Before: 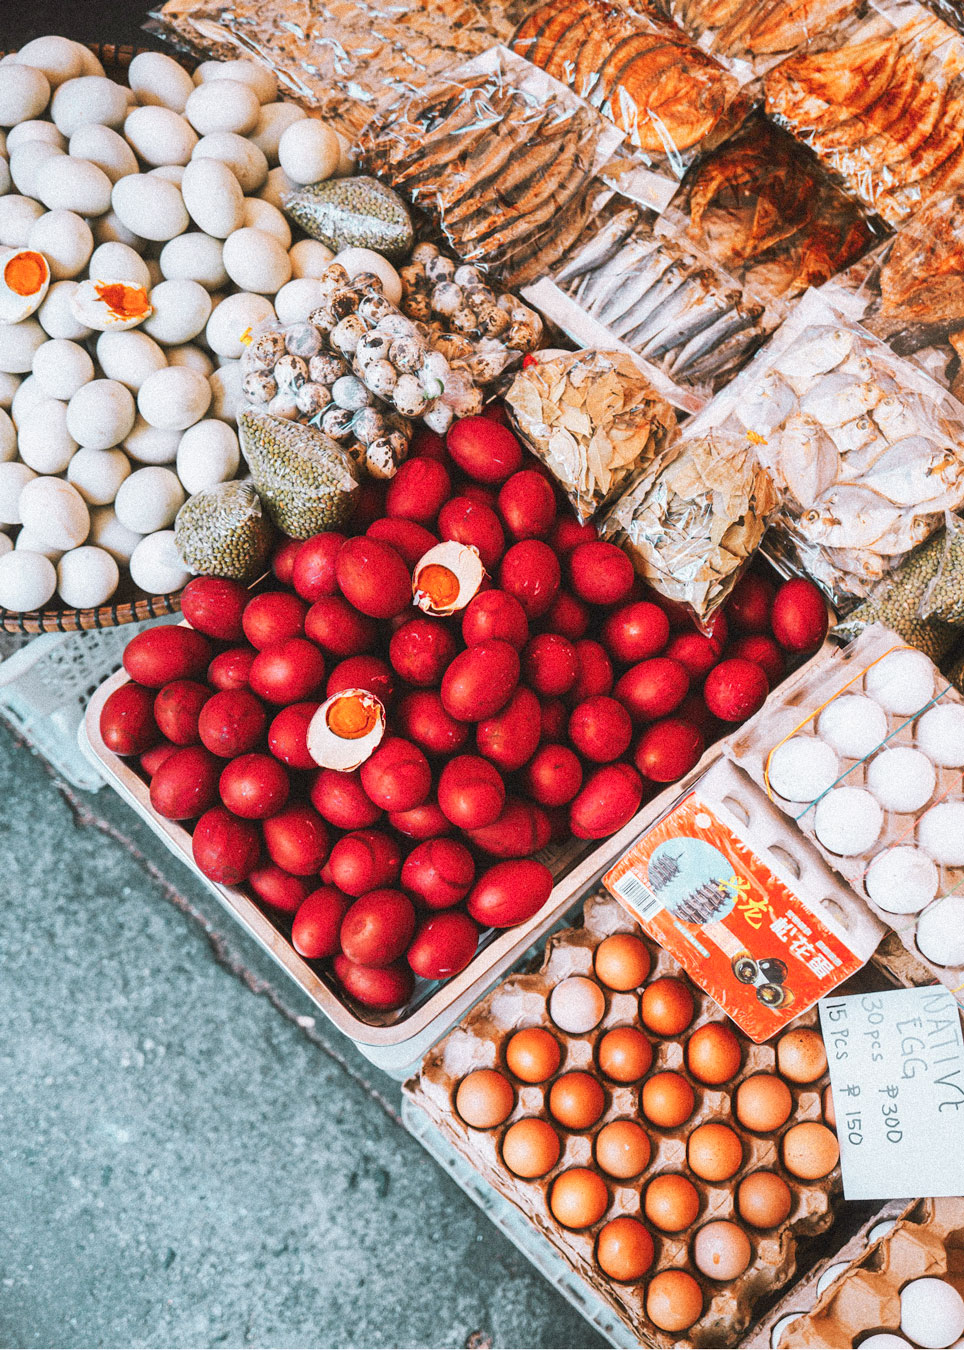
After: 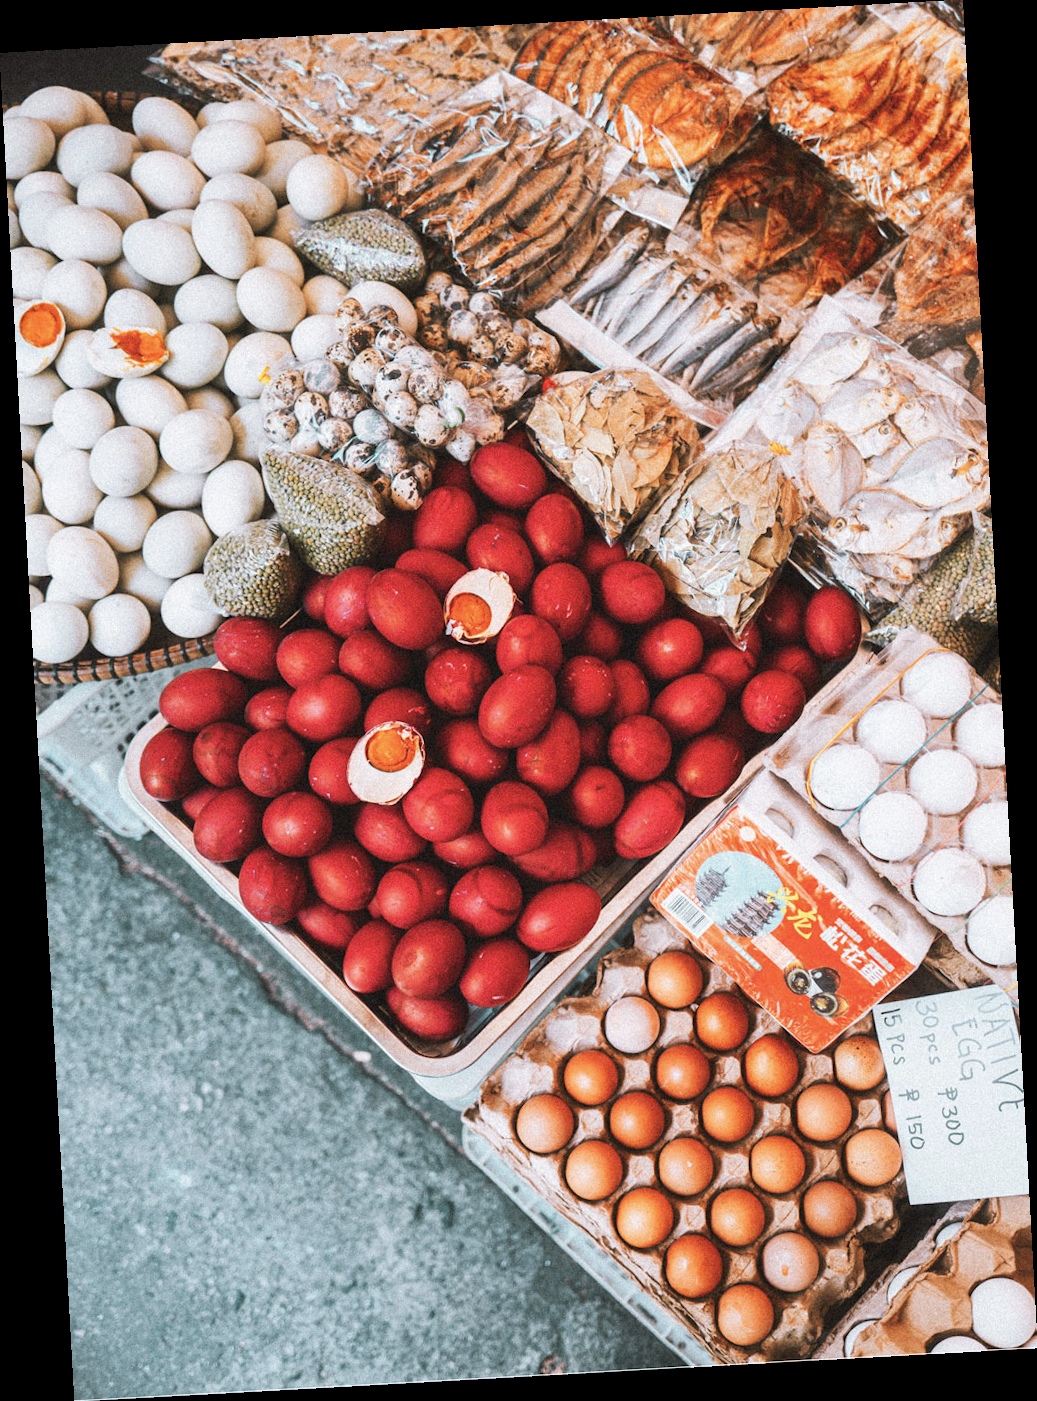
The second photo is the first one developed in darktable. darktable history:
rotate and perspective: rotation -3.18°, automatic cropping off
color correction: saturation 0.85
